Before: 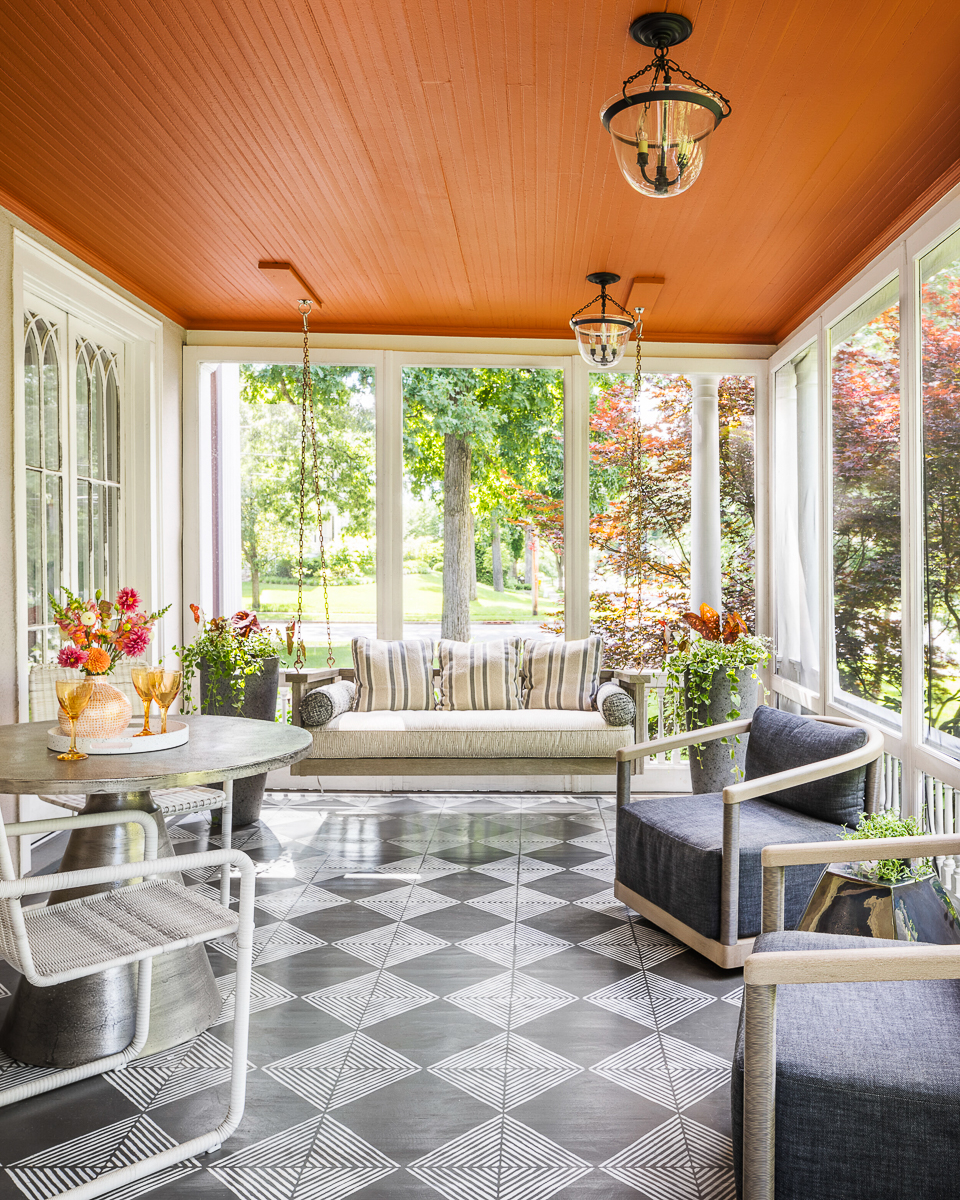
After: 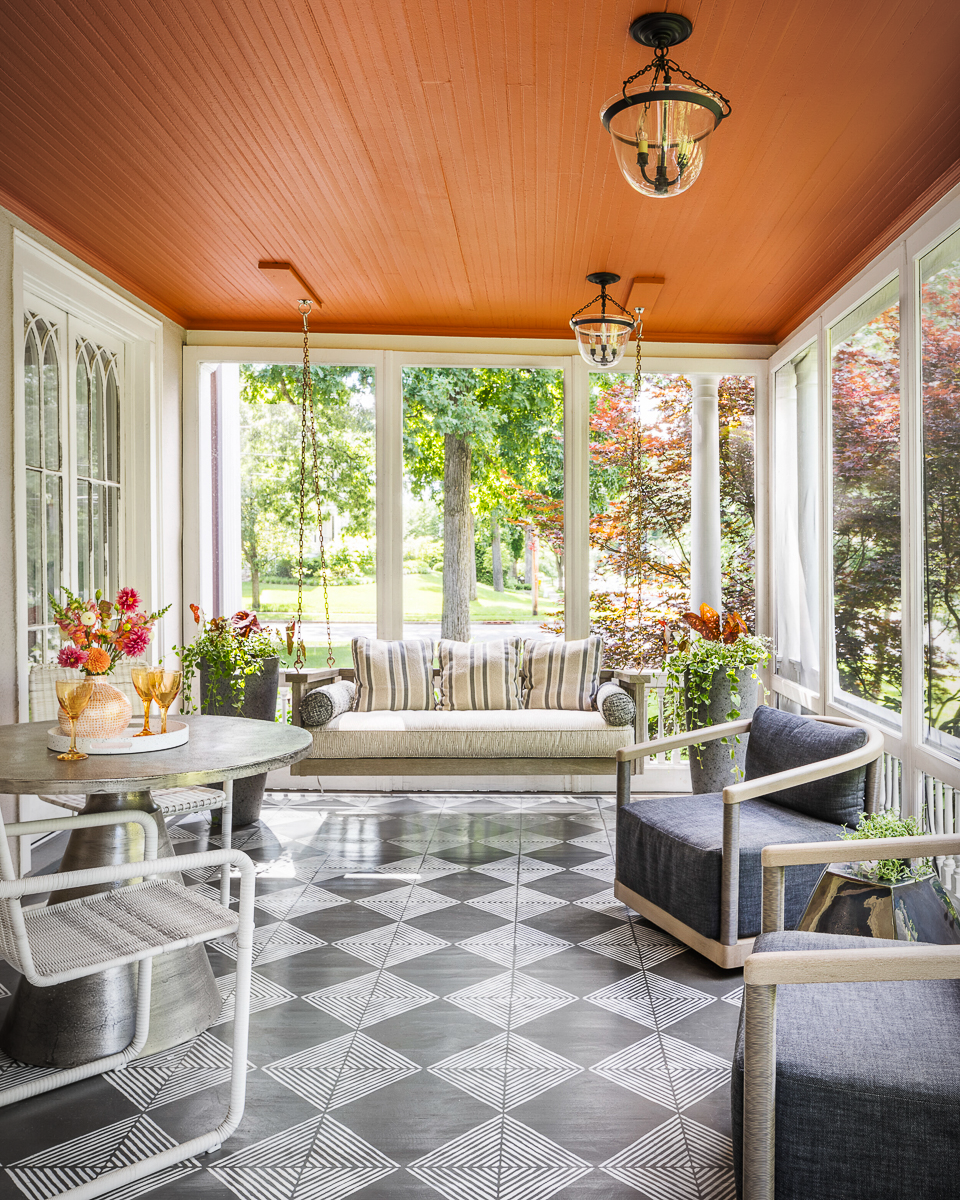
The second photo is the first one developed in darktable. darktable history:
vignetting: fall-off start 97%, fall-off radius 100%, width/height ratio 0.609, unbound false
shadows and highlights: shadows 37.27, highlights -28.18, soften with gaussian
